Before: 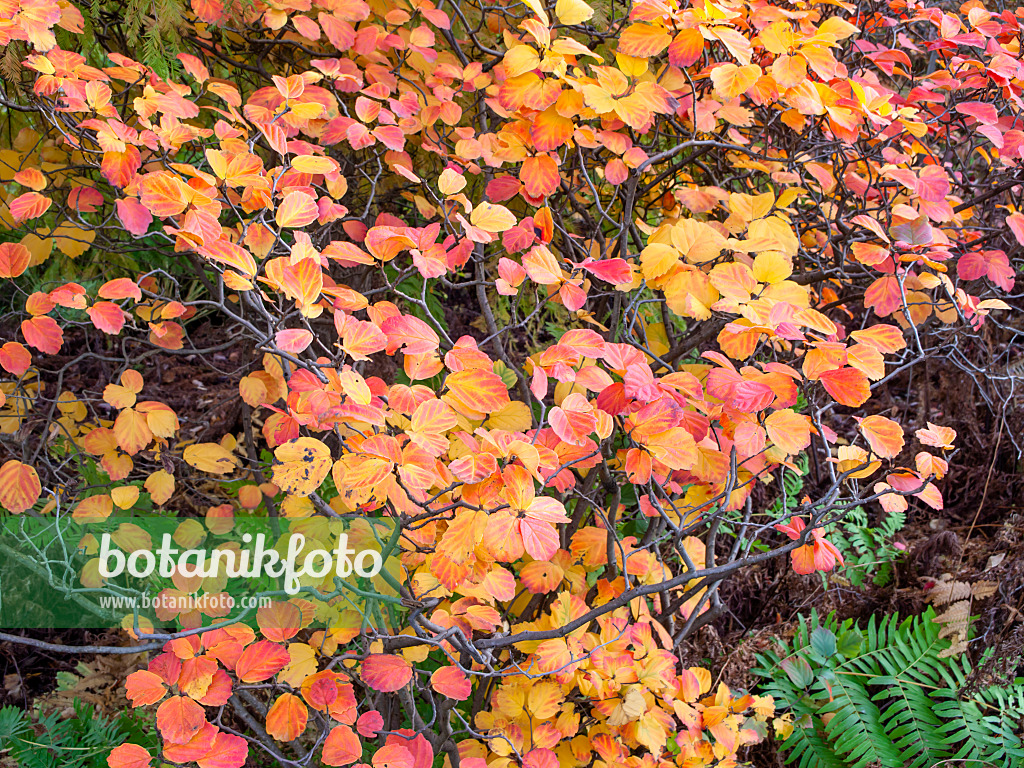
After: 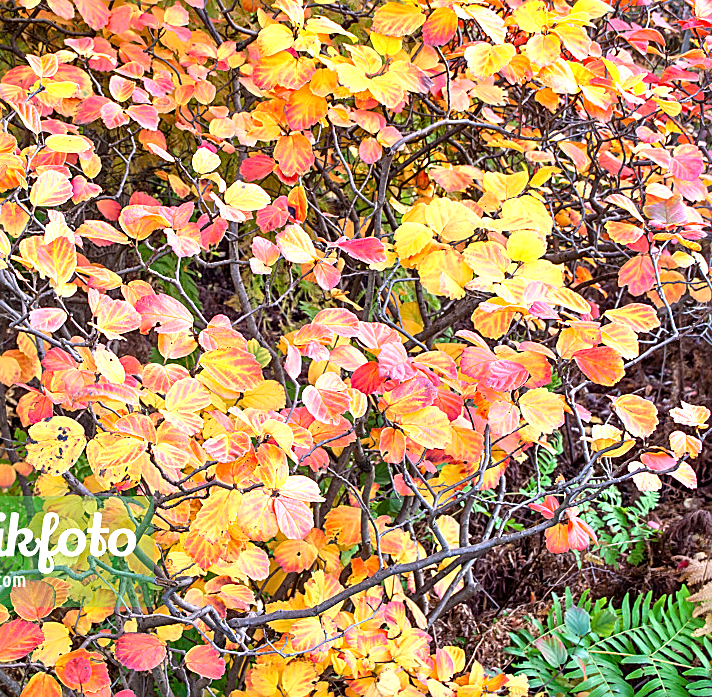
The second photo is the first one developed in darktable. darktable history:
local contrast: mode bilateral grid, contrast 28, coarseness 16, detail 115%, midtone range 0.2
sharpen: on, module defaults
crop and rotate: left 24.034%, top 2.838%, right 6.406%, bottom 6.299%
exposure: black level correction 0, exposure 0.7 EV, compensate exposure bias true, compensate highlight preservation false
